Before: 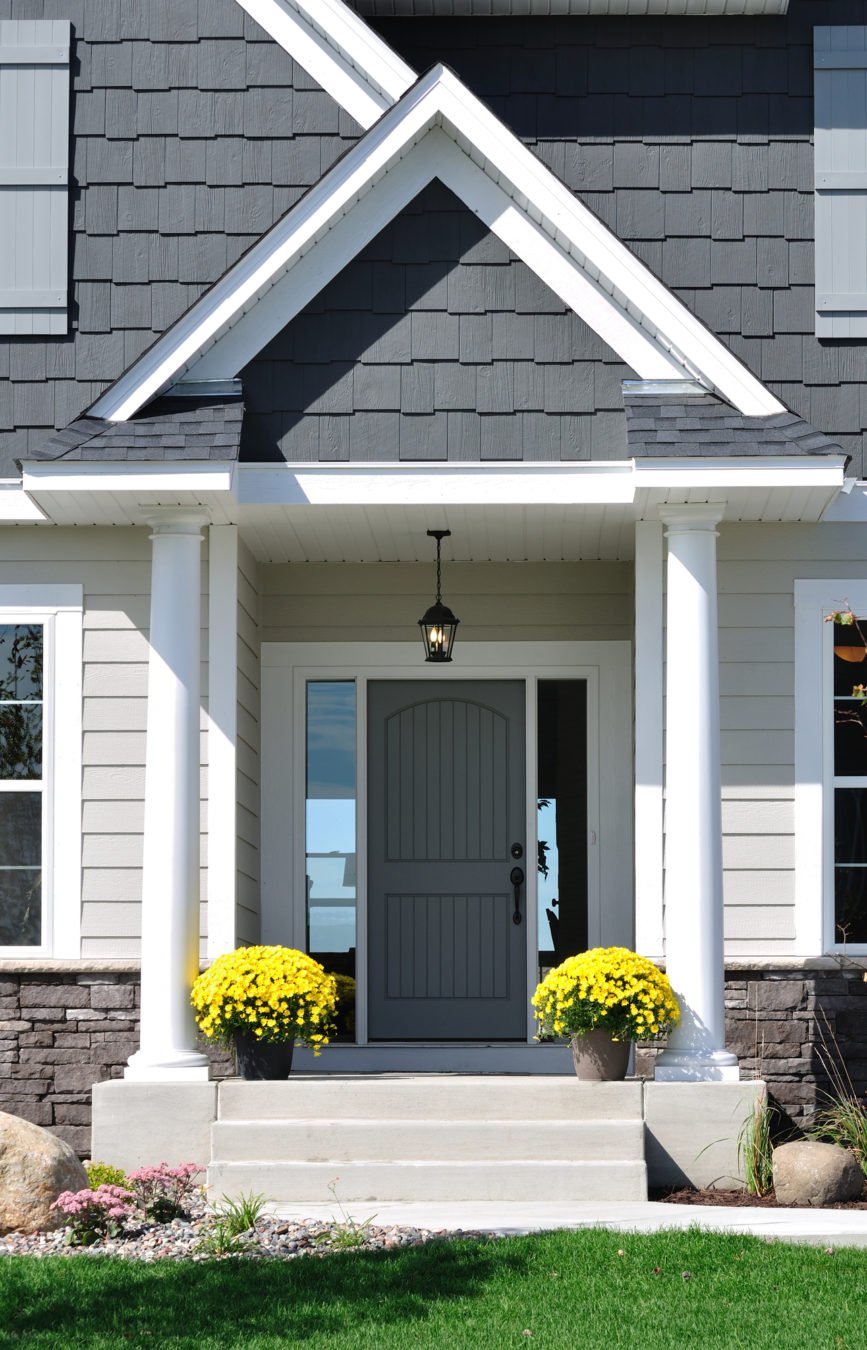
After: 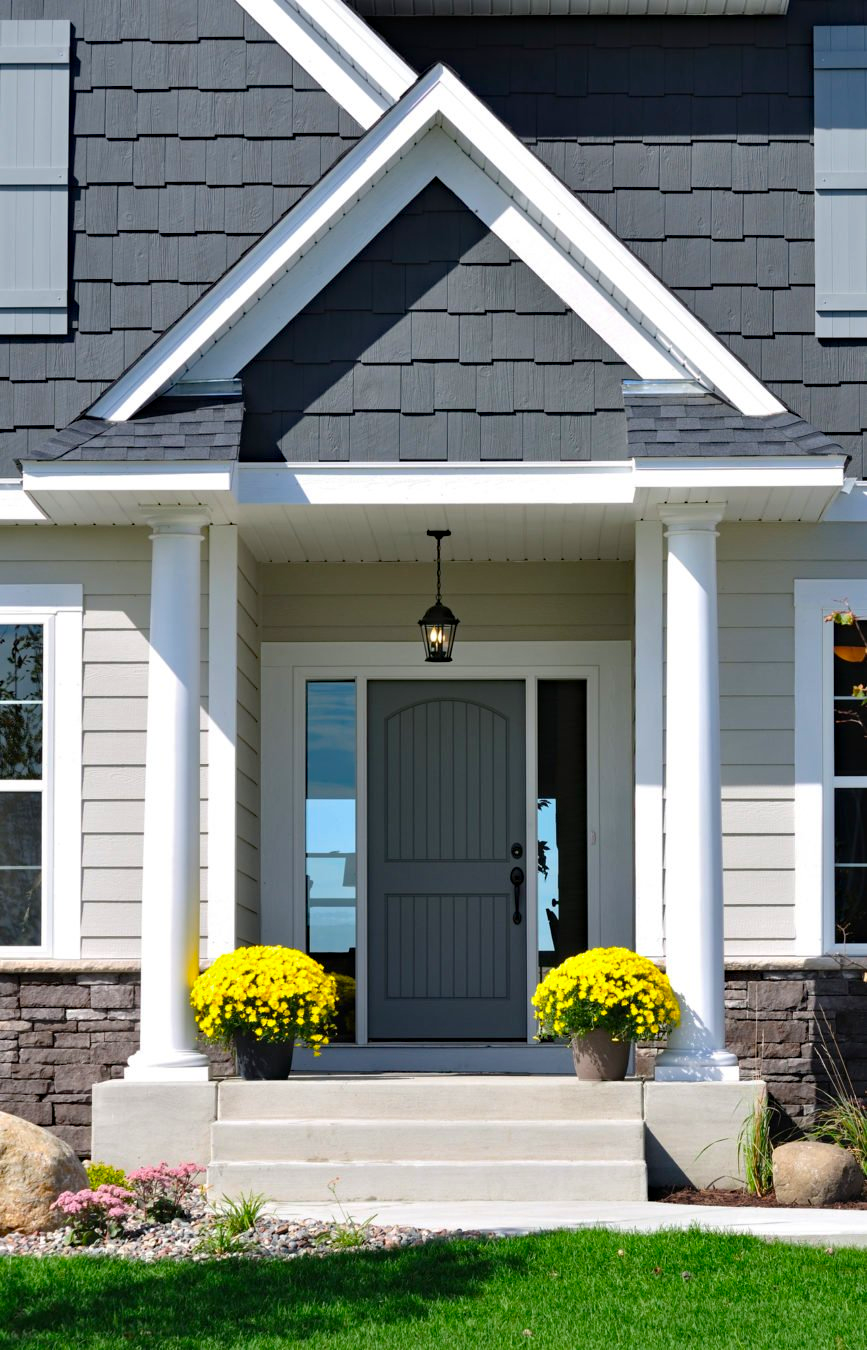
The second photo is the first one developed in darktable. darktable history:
haze removal: compatibility mode true, adaptive false
color balance: output saturation 120%
